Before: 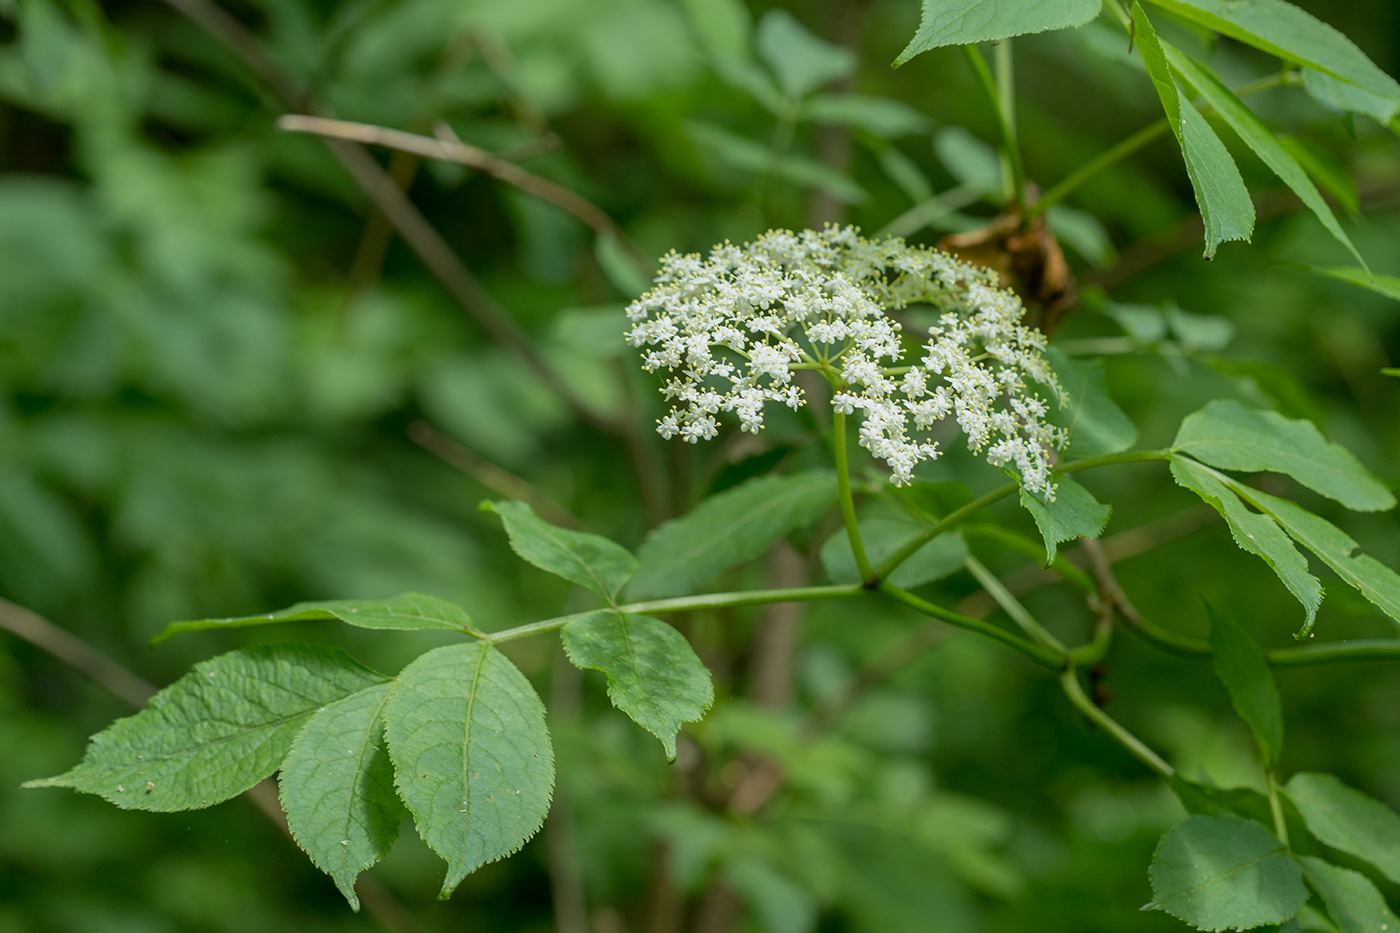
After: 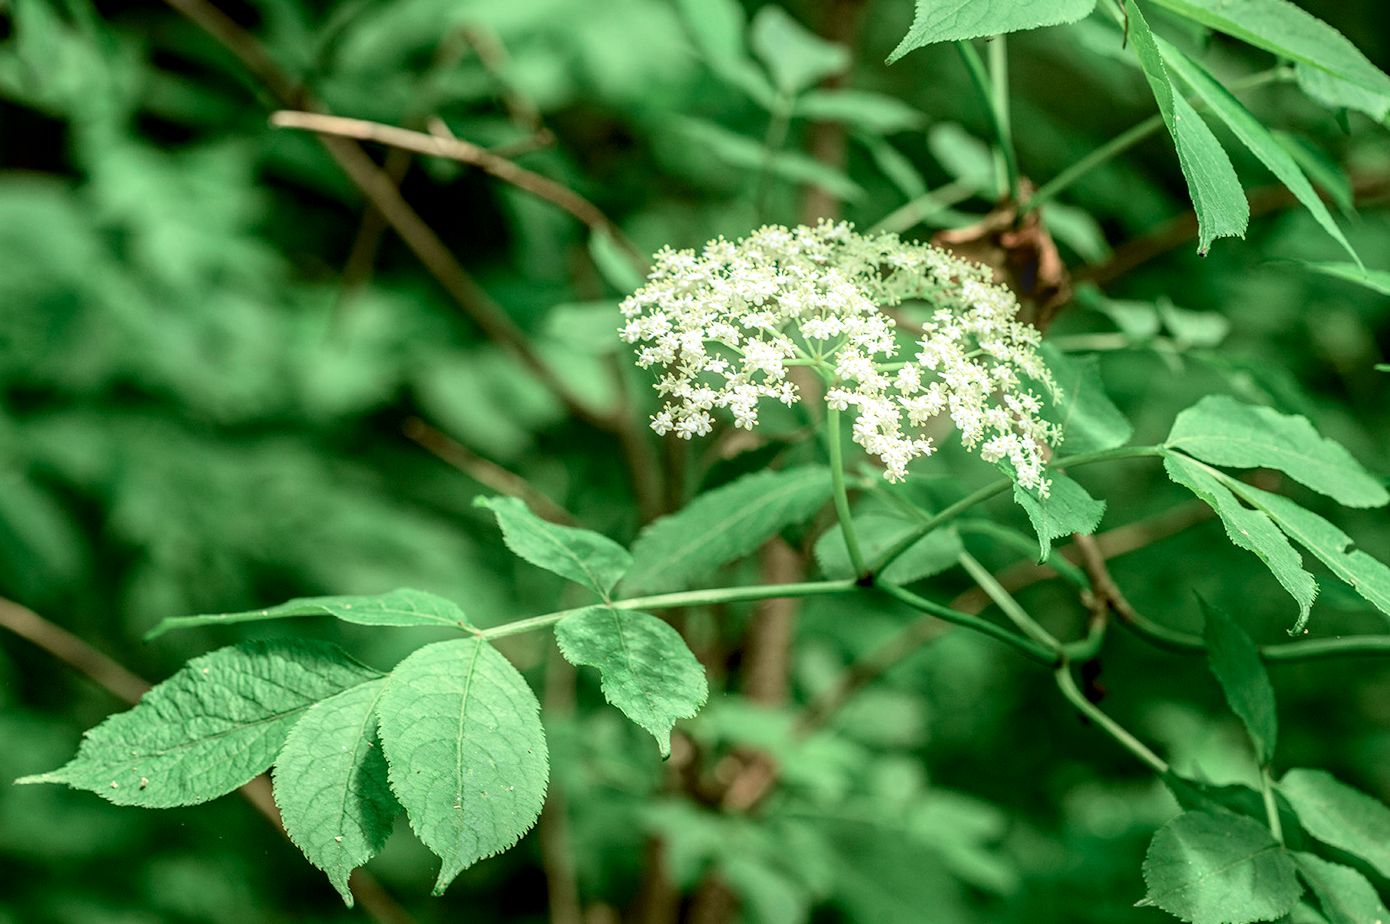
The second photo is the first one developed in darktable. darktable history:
local contrast: detail 150%
split-toning: shadows › saturation 0.61, highlights › saturation 0.58, balance -28.74, compress 87.36%
white balance: red 1, blue 1
bloom: size 15%, threshold 97%, strength 7%
haze removal: compatibility mode true, adaptive false
crop: left 0.434%, top 0.485%, right 0.244%, bottom 0.386%
tone curve: curves: ch0 [(0, 0.039) (0.113, 0.081) (0.204, 0.204) (0.498, 0.608) (0.709, 0.819) (0.984, 0.961)]; ch1 [(0, 0) (0.172, 0.123) (0.317, 0.272) (0.414, 0.382) (0.476, 0.479) (0.505, 0.501) (0.528, 0.54) (0.618, 0.647) (0.709, 0.764) (1, 1)]; ch2 [(0, 0) (0.411, 0.424) (0.492, 0.502) (0.521, 0.513) (0.537, 0.57) (0.686, 0.638) (1, 1)], color space Lab, independent channels, preserve colors none
shadows and highlights: shadows -40.15, highlights 62.88, soften with gaussian
